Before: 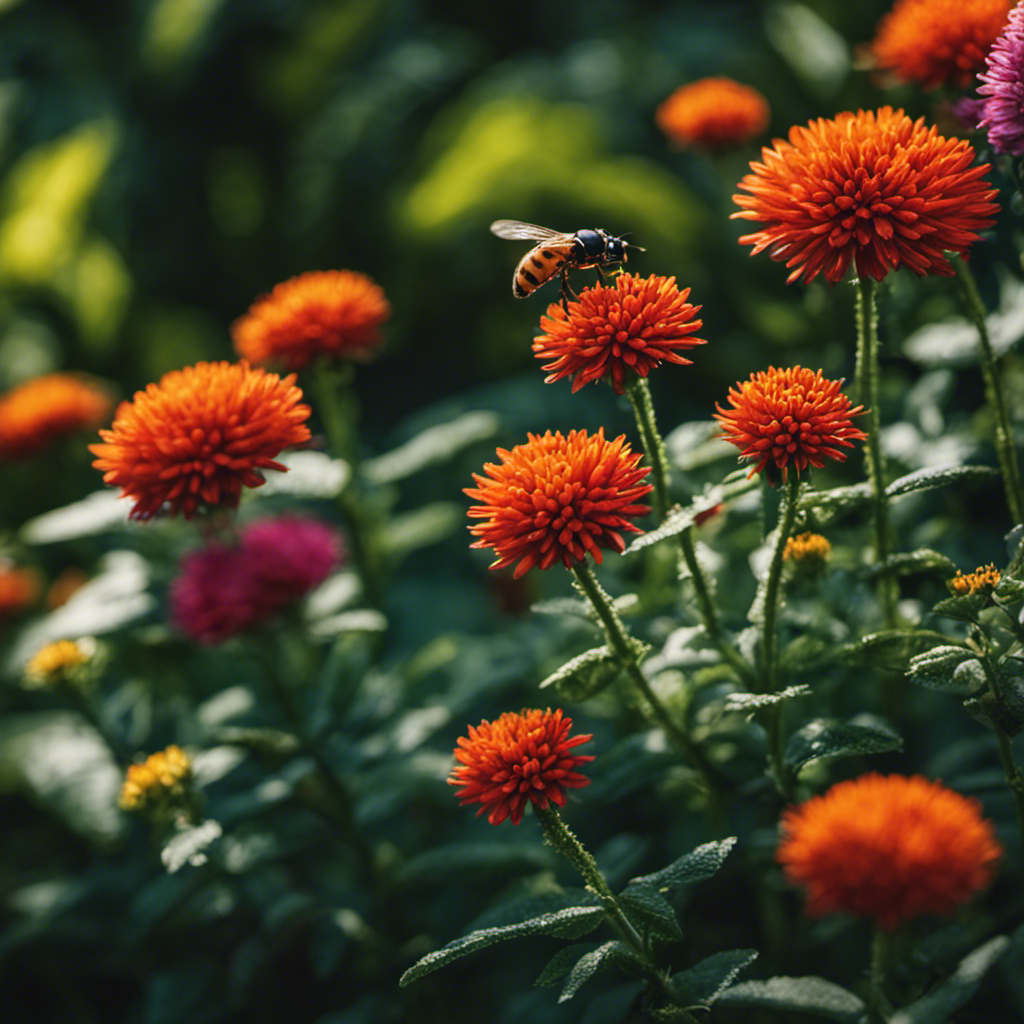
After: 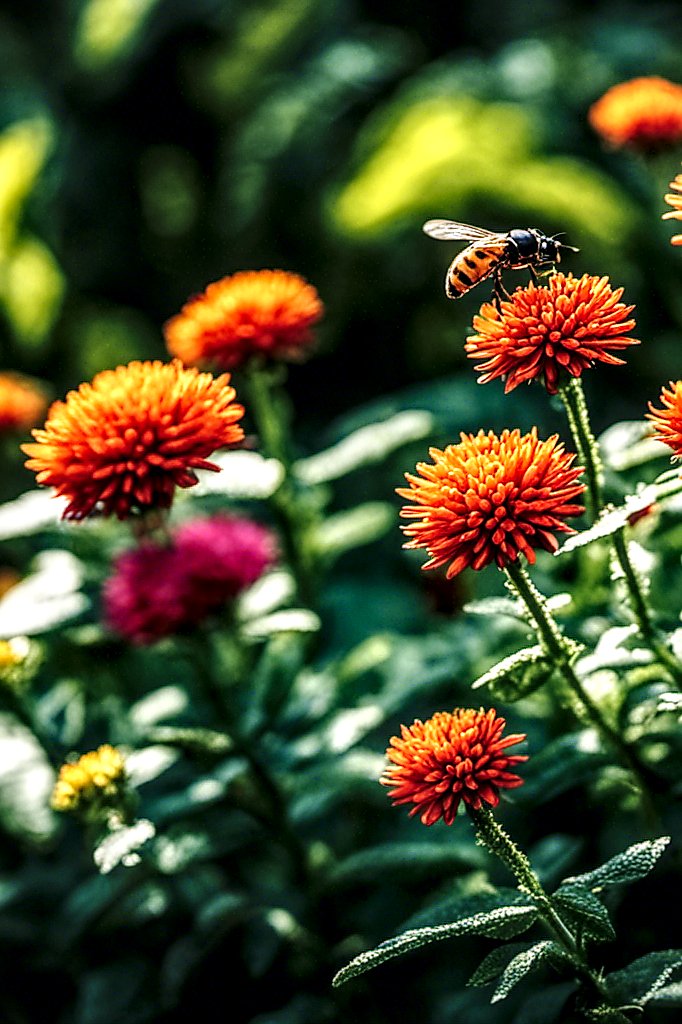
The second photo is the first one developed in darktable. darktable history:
sharpen: radius 1.4, amount 1.237, threshold 0.673
local contrast: highlights 19%, detail 188%
base curve: curves: ch0 [(0, 0) (0.028, 0.03) (0.121, 0.232) (0.46, 0.748) (0.859, 0.968) (1, 1)], preserve colors none
crop and rotate: left 6.603%, right 26.698%
